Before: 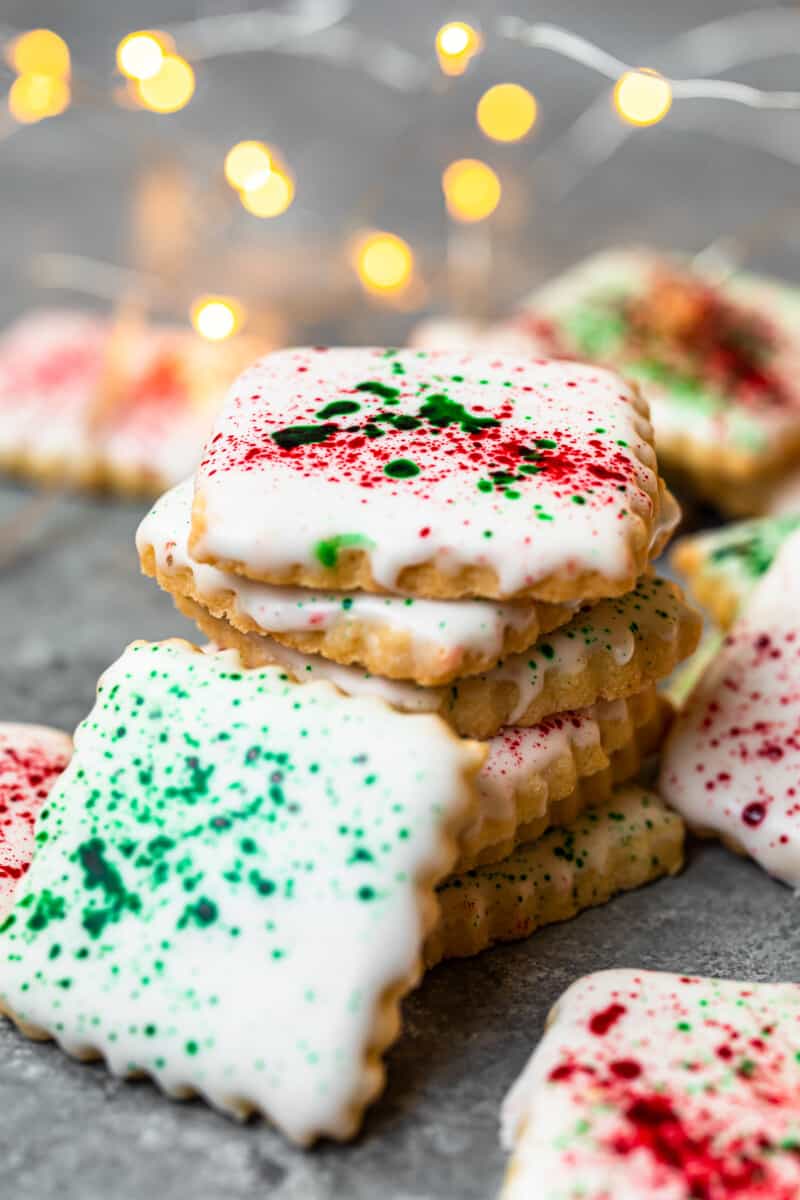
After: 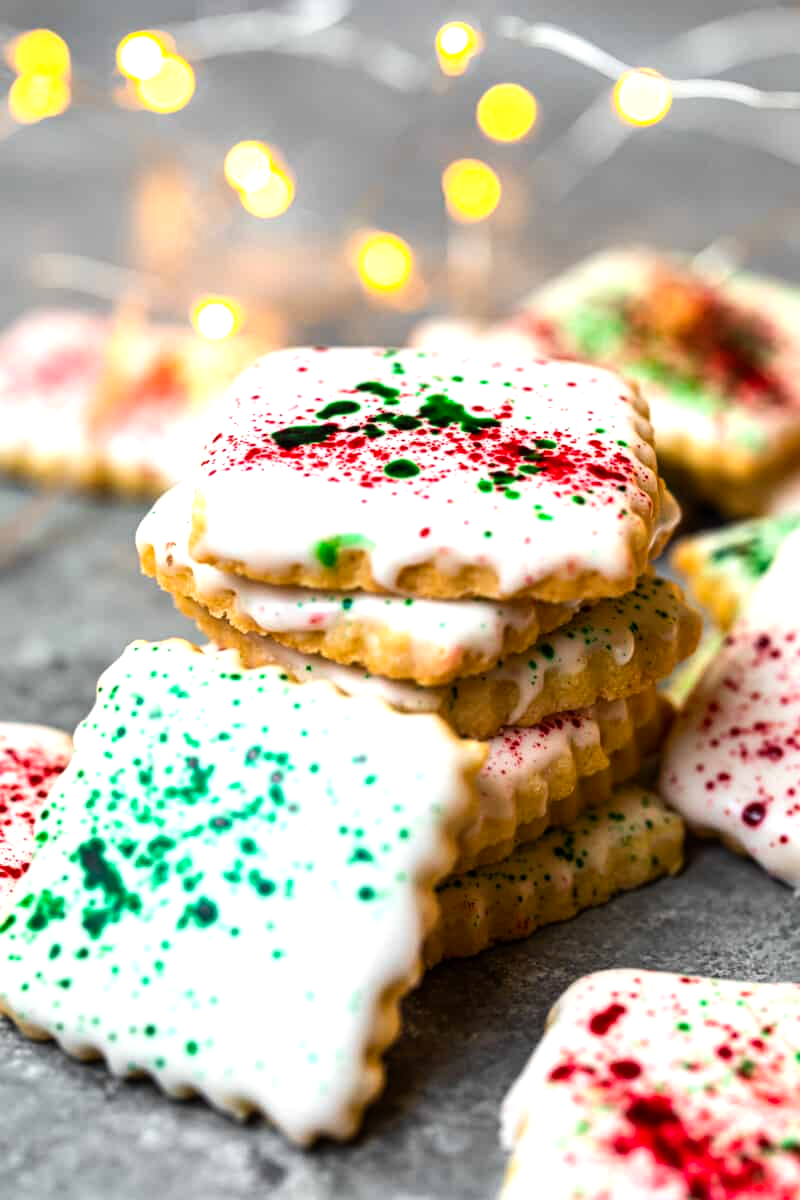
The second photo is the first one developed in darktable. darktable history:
tone equalizer: -8 EV -0.454 EV, -7 EV -0.411 EV, -6 EV -0.309 EV, -5 EV -0.238 EV, -3 EV 0.204 EV, -2 EV 0.359 EV, -1 EV 0.413 EV, +0 EV 0.41 EV, edges refinement/feathering 500, mask exposure compensation -1.57 EV, preserve details no
color balance rgb: perceptual saturation grading › global saturation 9.824%, perceptual brilliance grading › global brilliance 2.91%, global vibrance 9.184%
